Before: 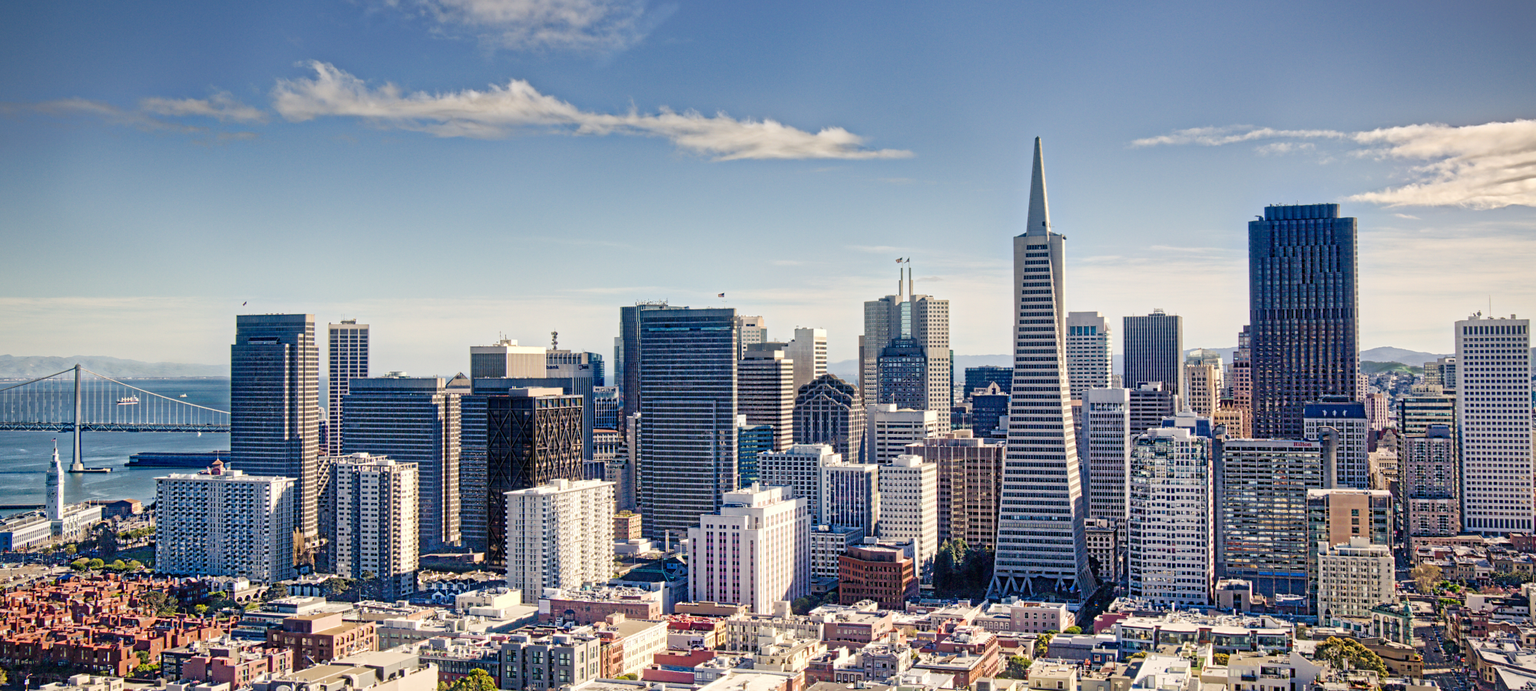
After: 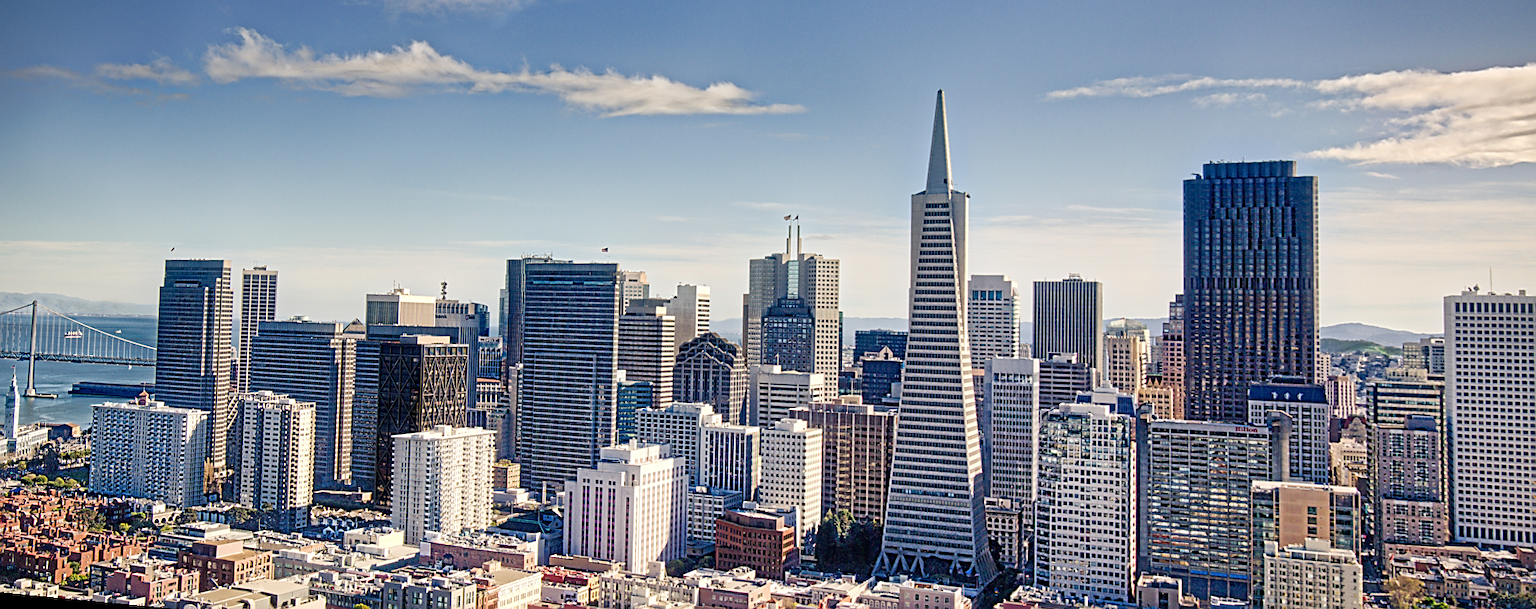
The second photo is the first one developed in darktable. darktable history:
sharpen: on, module defaults
rotate and perspective: rotation 1.69°, lens shift (vertical) -0.023, lens shift (horizontal) -0.291, crop left 0.025, crop right 0.988, crop top 0.092, crop bottom 0.842
